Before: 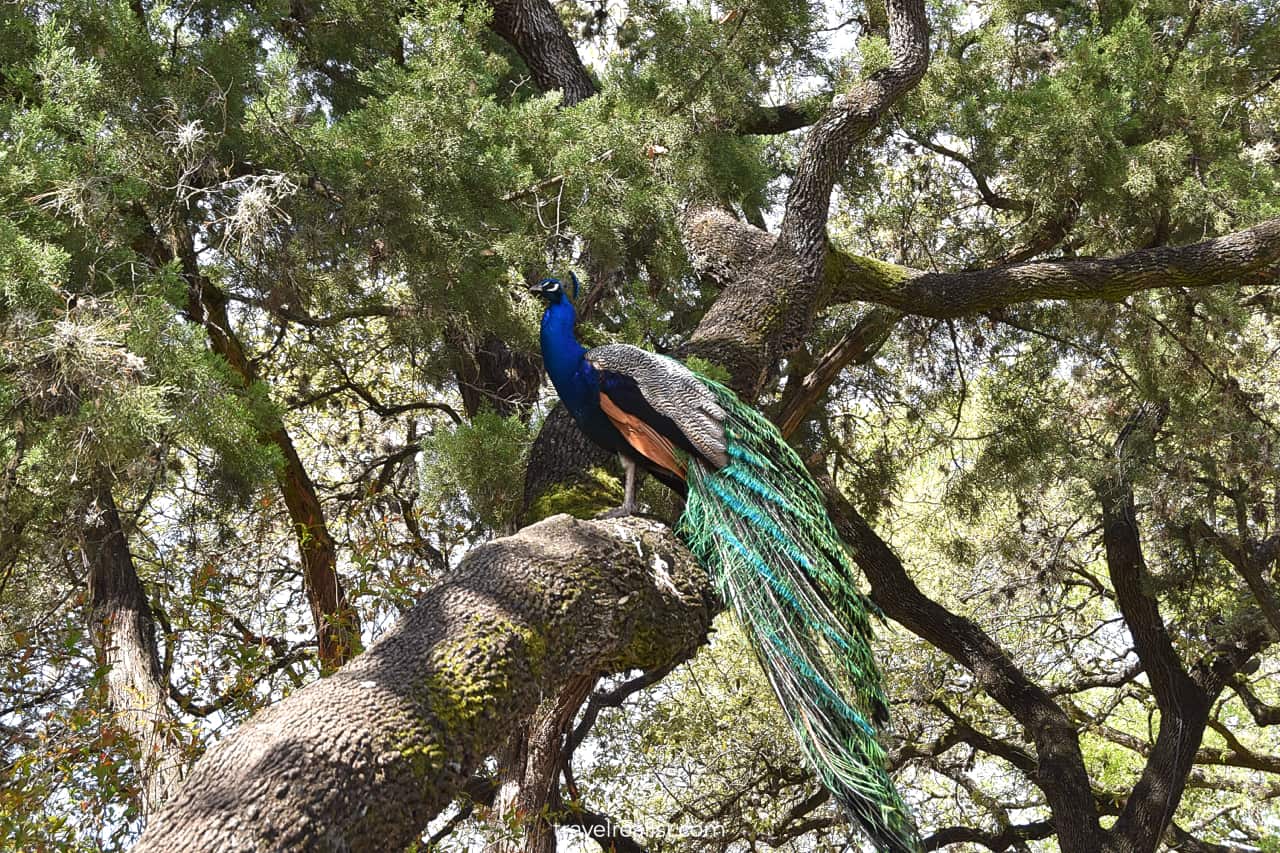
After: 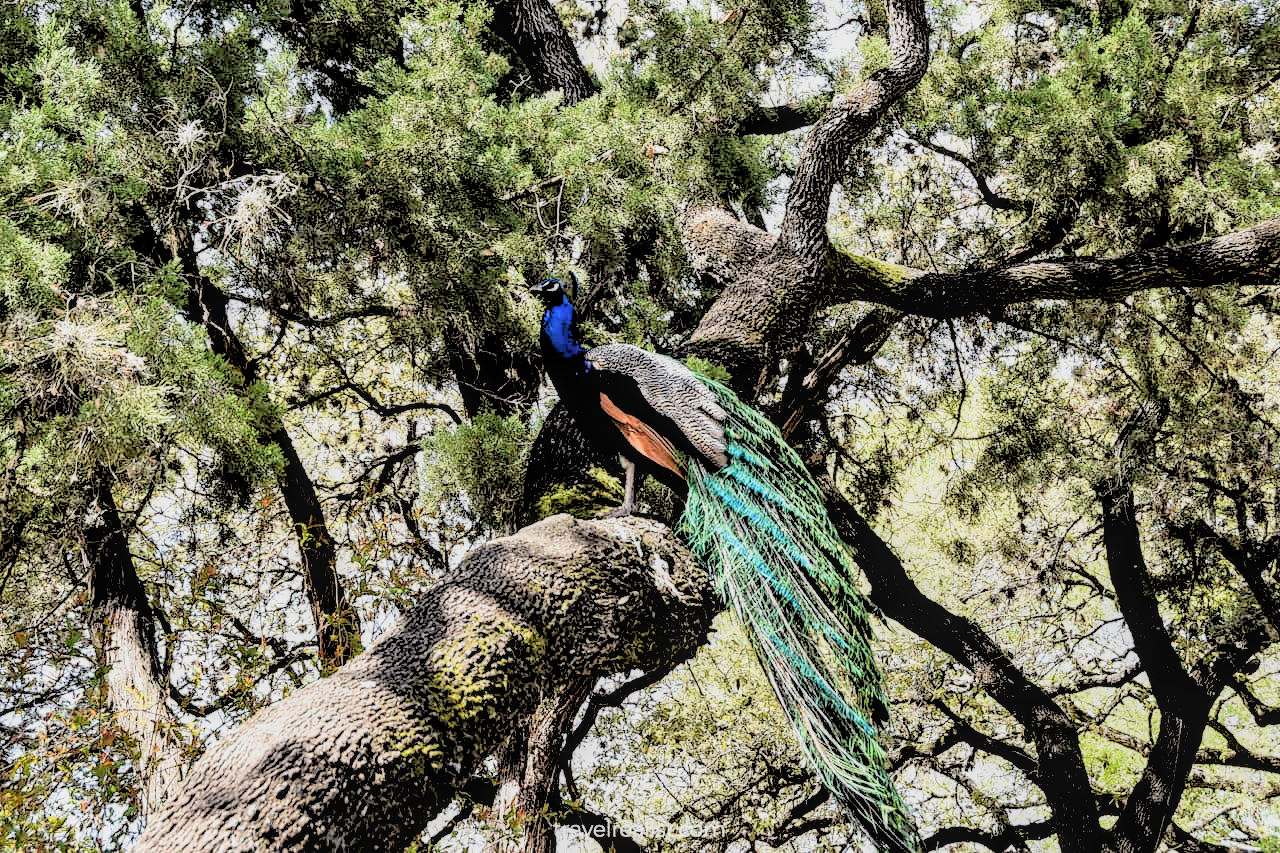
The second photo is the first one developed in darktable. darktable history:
local contrast: on, module defaults
rgb levels: levels [[0.027, 0.429, 0.996], [0, 0.5, 1], [0, 0.5, 1]]
filmic rgb: black relative exposure -5 EV, hardness 2.88, contrast 1.3, highlights saturation mix -10%
tone equalizer: -8 EV -0.417 EV, -7 EV -0.389 EV, -6 EV -0.333 EV, -5 EV -0.222 EV, -3 EV 0.222 EV, -2 EV 0.333 EV, -1 EV 0.389 EV, +0 EV 0.417 EV, edges refinement/feathering 500, mask exposure compensation -1.57 EV, preserve details no
rotate and perspective: crop left 0, crop top 0
